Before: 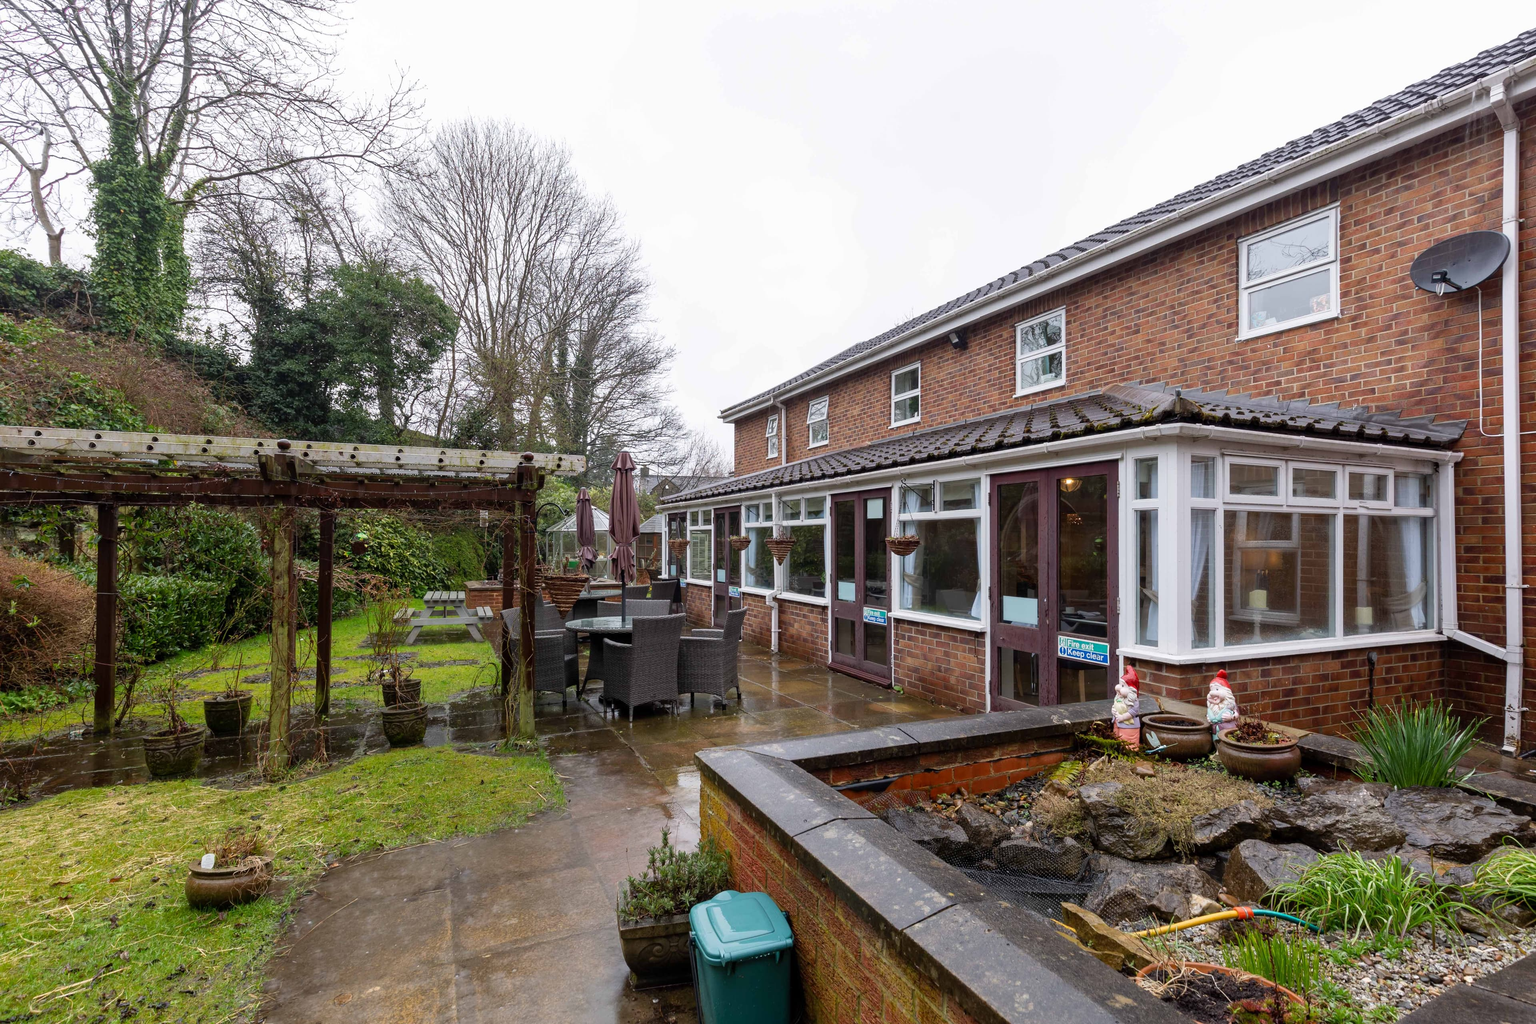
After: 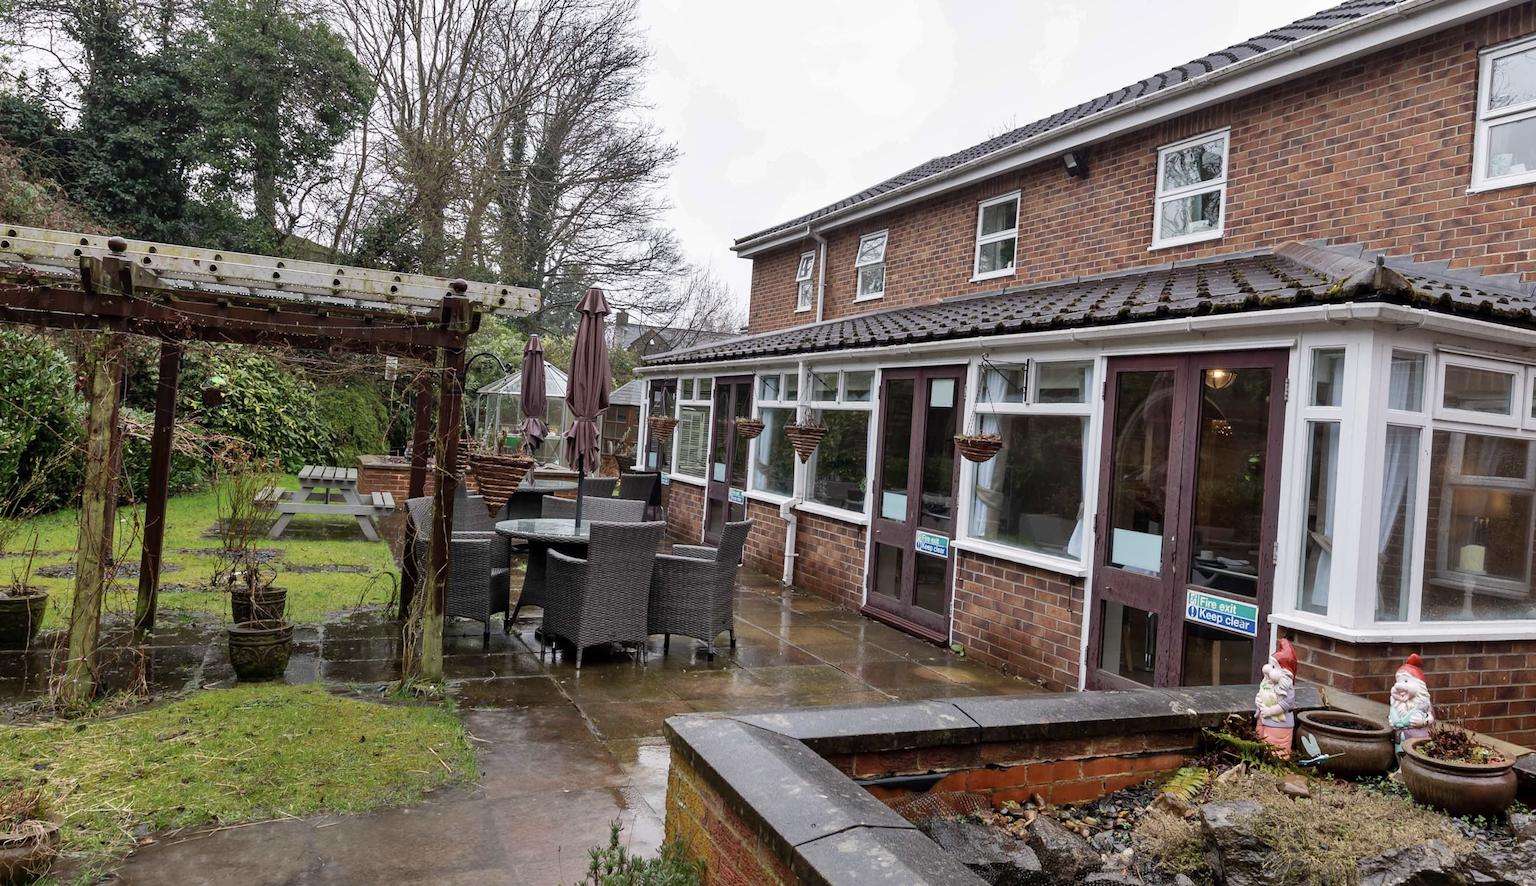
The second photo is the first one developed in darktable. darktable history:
crop and rotate: angle -4.02°, left 9.736%, top 20.479%, right 12.069%, bottom 11.776%
contrast brightness saturation: contrast 0.061, brightness -0.015, saturation -0.212
shadows and highlights: soften with gaussian
